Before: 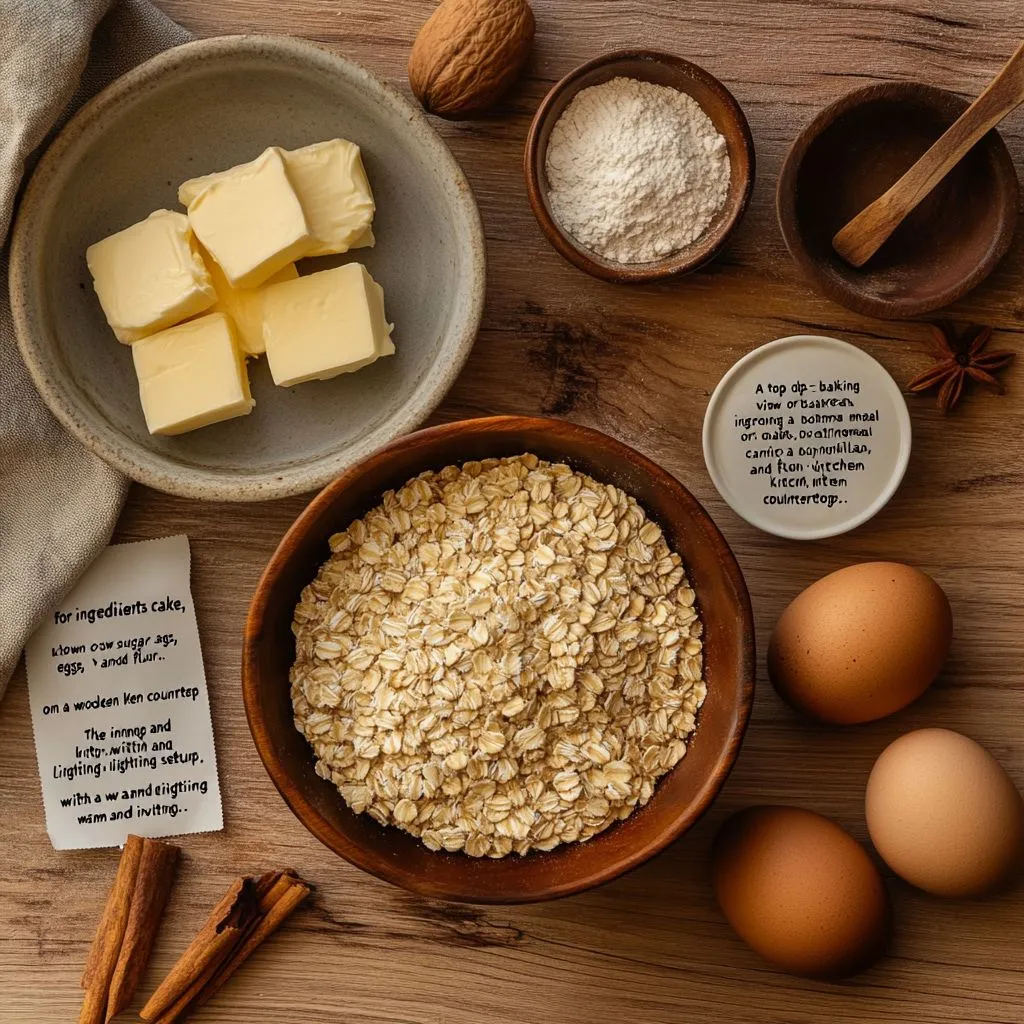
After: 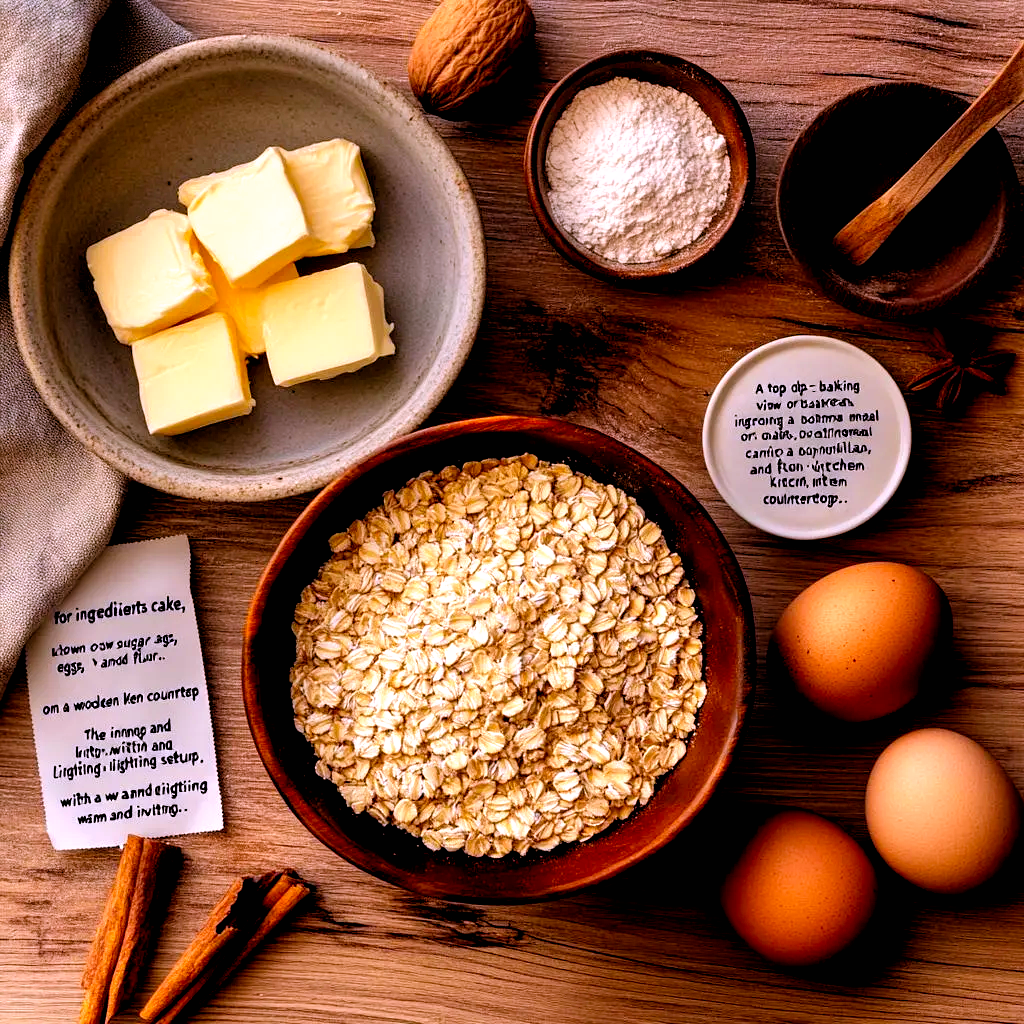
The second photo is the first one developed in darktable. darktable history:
filmic rgb: black relative exposure -8.2 EV, white relative exposure 2.2 EV, threshold 3 EV, hardness 7.11, latitude 85.74%, contrast 1.696, highlights saturation mix -4%, shadows ↔ highlights balance -2.69%, preserve chrominance no, color science v5 (2021), contrast in shadows safe, contrast in highlights safe, enable highlight reconstruction true
white balance: red 1.042, blue 1.17
rgb levels: preserve colors sum RGB, levels [[0.038, 0.433, 0.934], [0, 0.5, 1], [0, 0.5, 1]]
